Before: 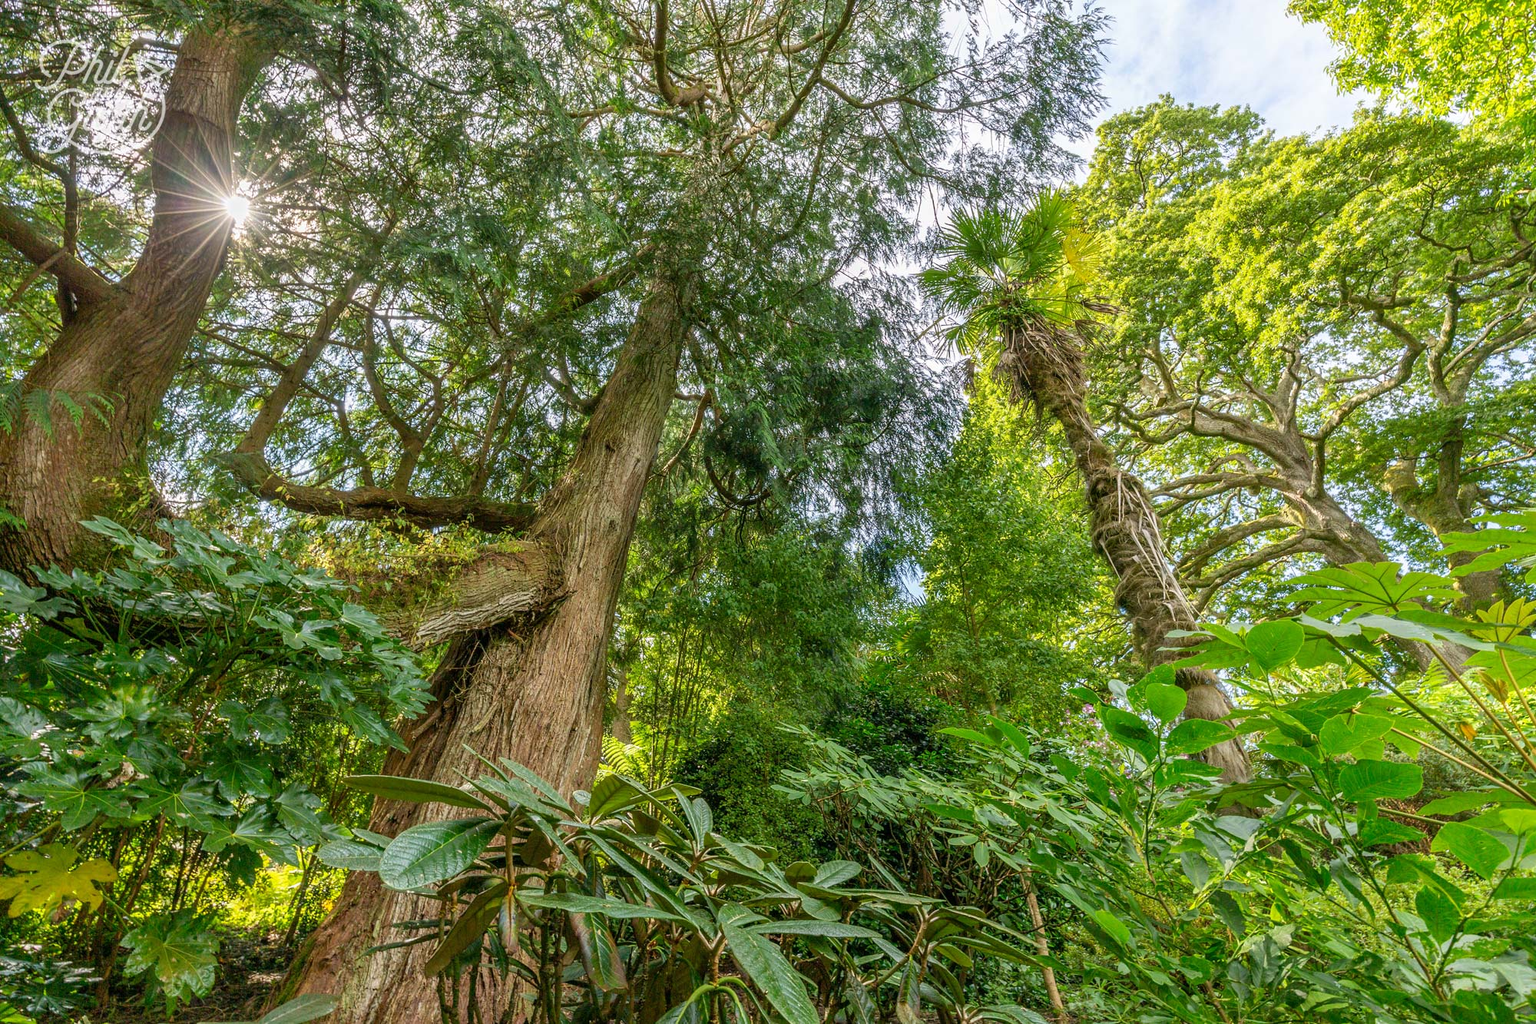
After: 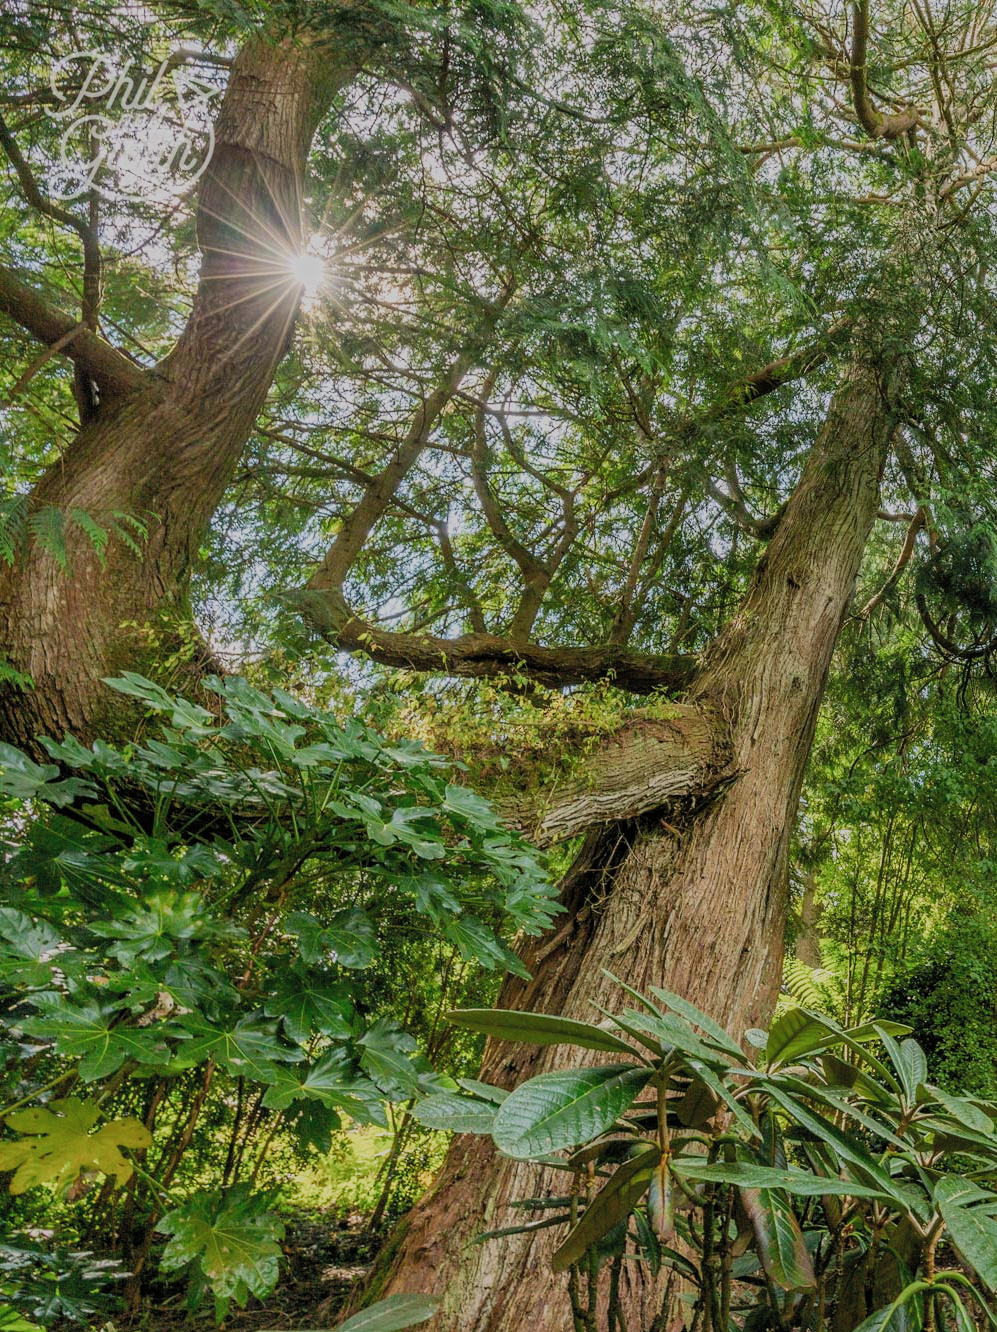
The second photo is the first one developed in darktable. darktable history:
shadows and highlights: shadows 25.47, highlights -25.72
crop and rotate: left 0.052%, top 0%, right 50.052%
filmic rgb: black relative exposure -7.65 EV, white relative exposure 4.56 EV, hardness 3.61, color science v5 (2021), contrast in shadows safe, contrast in highlights safe
